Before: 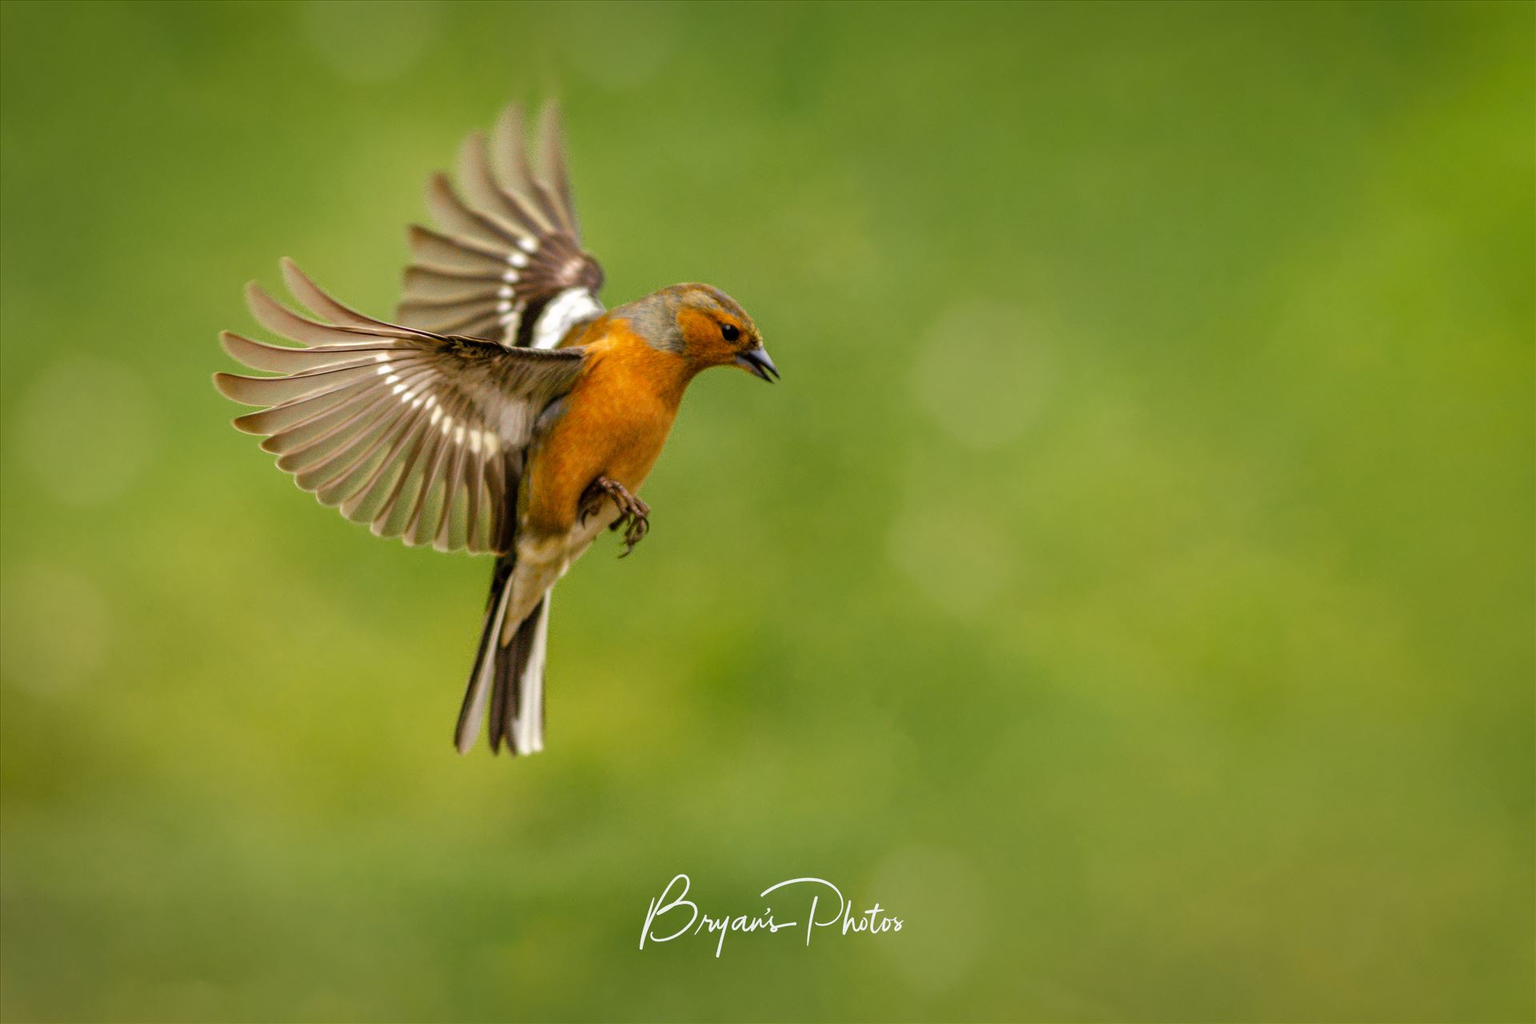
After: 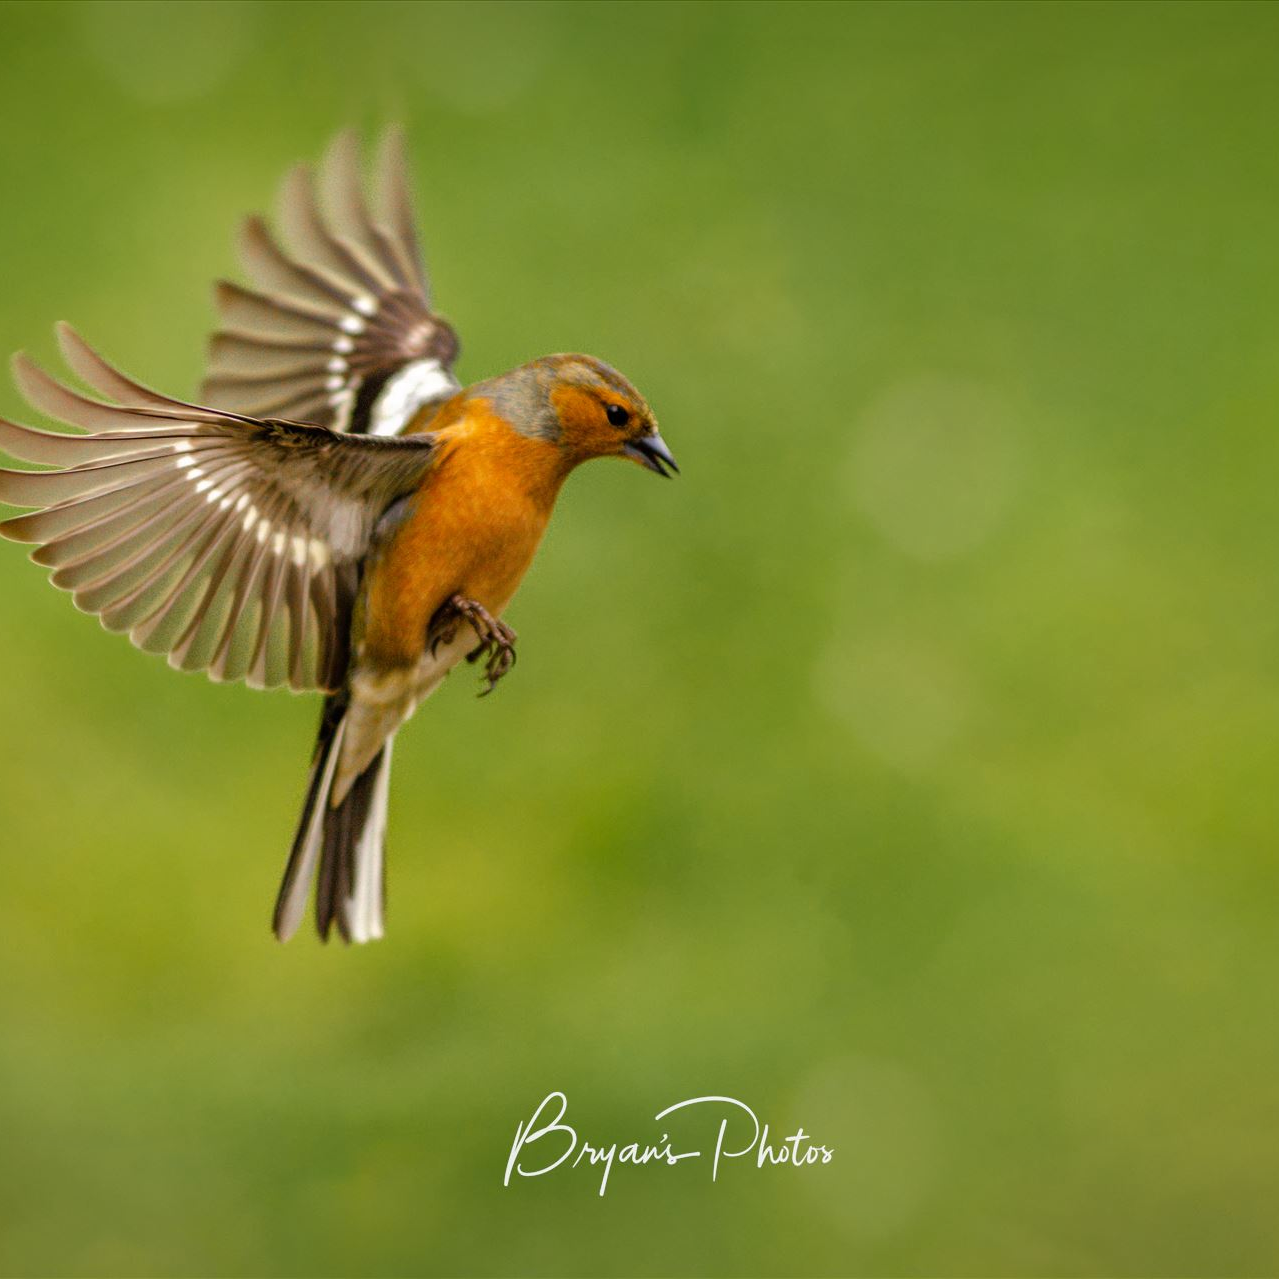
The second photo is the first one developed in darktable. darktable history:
crop: left 15.419%, right 17.914%
shadows and highlights: soften with gaussian
